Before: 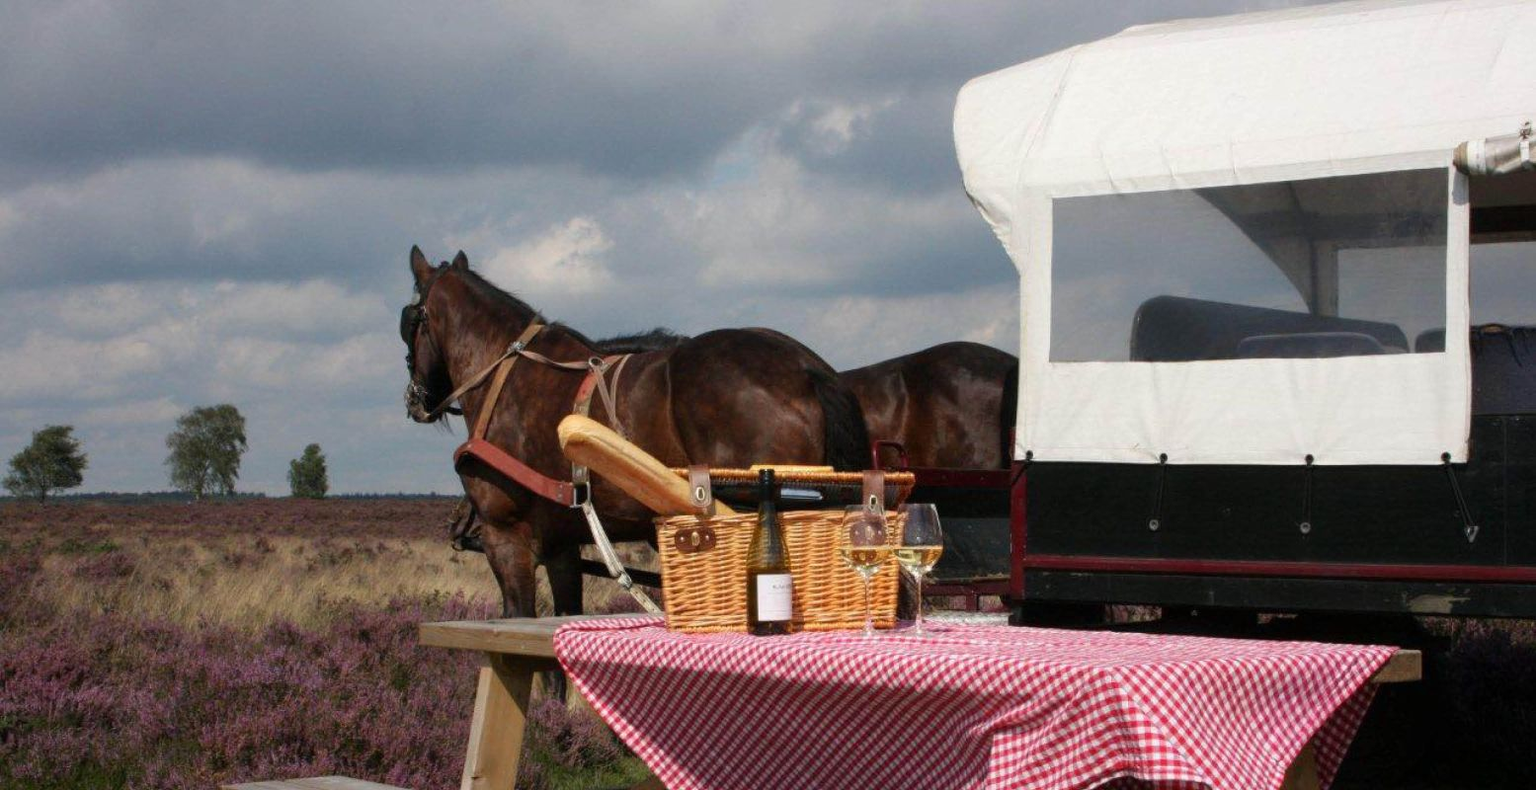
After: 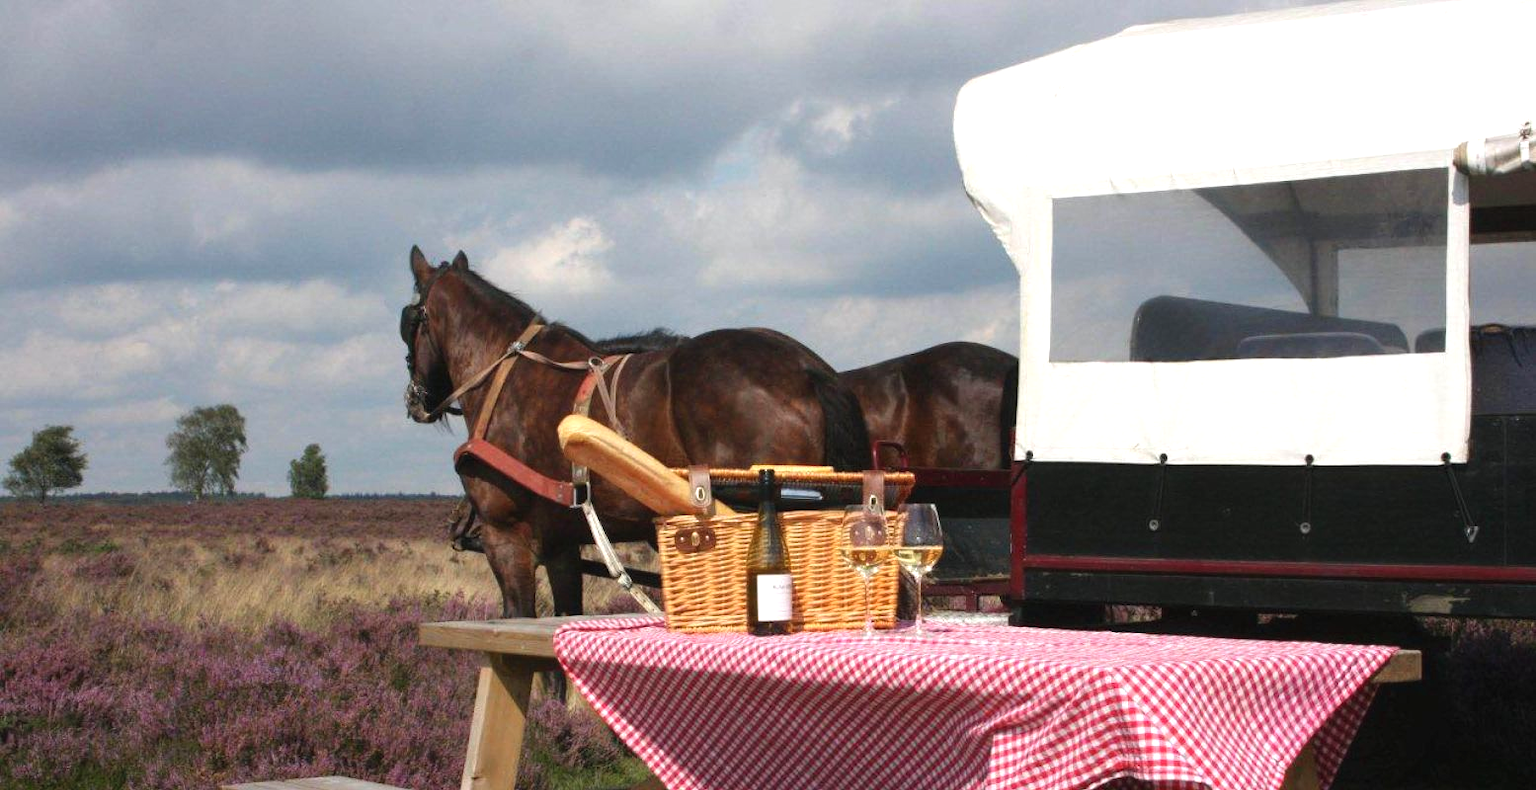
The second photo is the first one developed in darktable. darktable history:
local contrast: mode bilateral grid, contrast 100, coarseness 100, detail 94%, midtone range 0.2
exposure: black level correction -0.002, exposure 0.54 EV, compensate highlight preservation false
